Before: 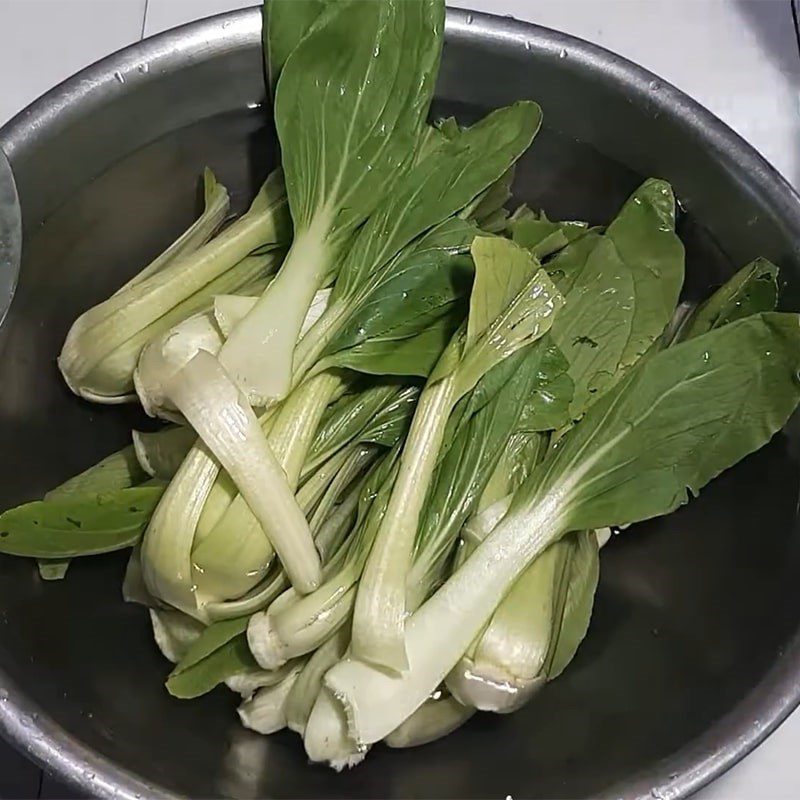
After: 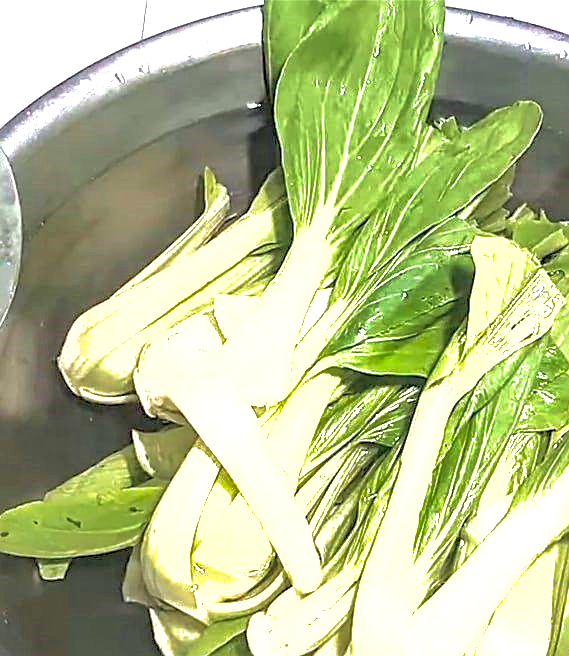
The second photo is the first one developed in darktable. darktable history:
levels: levels [0.031, 0.5, 0.969]
crop: right 28.844%, bottom 16.435%
local contrast: highlights 61%, detail 143%, midtone range 0.428
sharpen: on, module defaults
contrast brightness saturation: brightness 0.132
shadows and highlights: on, module defaults
velvia: on, module defaults
exposure: black level correction 0, exposure 1.99 EV, compensate highlight preservation false
